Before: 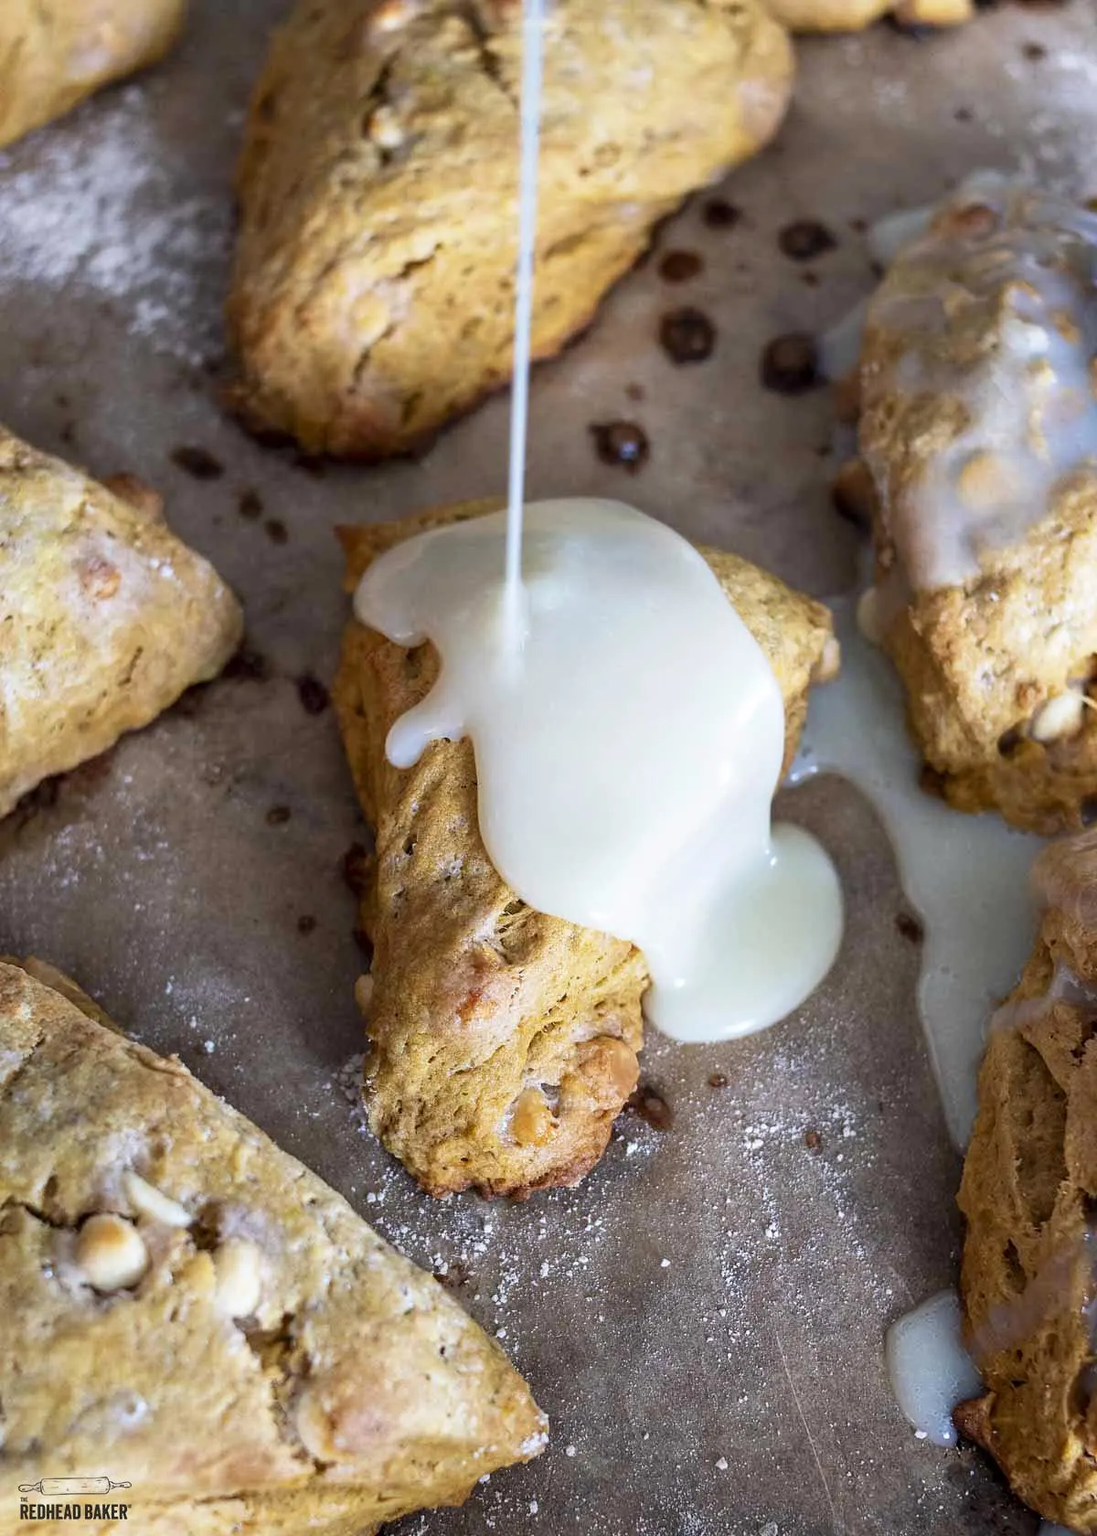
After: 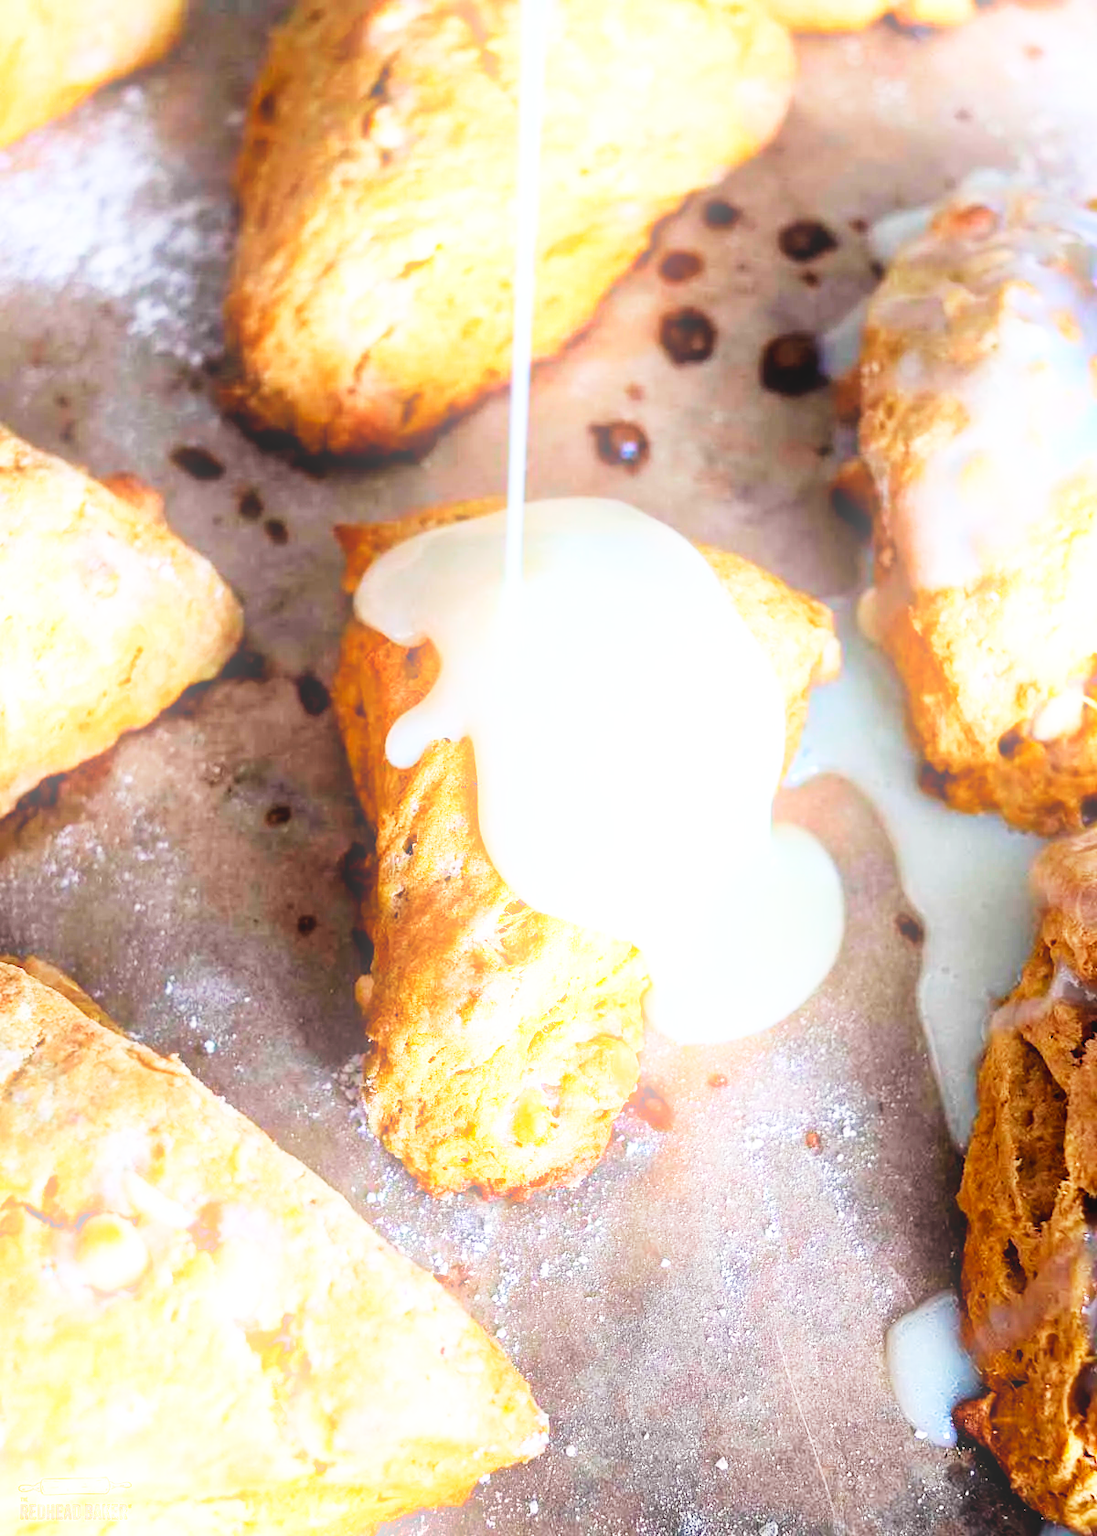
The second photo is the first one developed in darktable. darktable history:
base curve: curves: ch0 [(0, 0) (0.007, 0.004) (0.027, 0.03) (0.046, 0.07) (0.207, 0.54) (0.442, 0.872) (0.673, 0.972) (1, 1)], preserve colors none
bloom: threshold 82.5%, strength 16.25%
